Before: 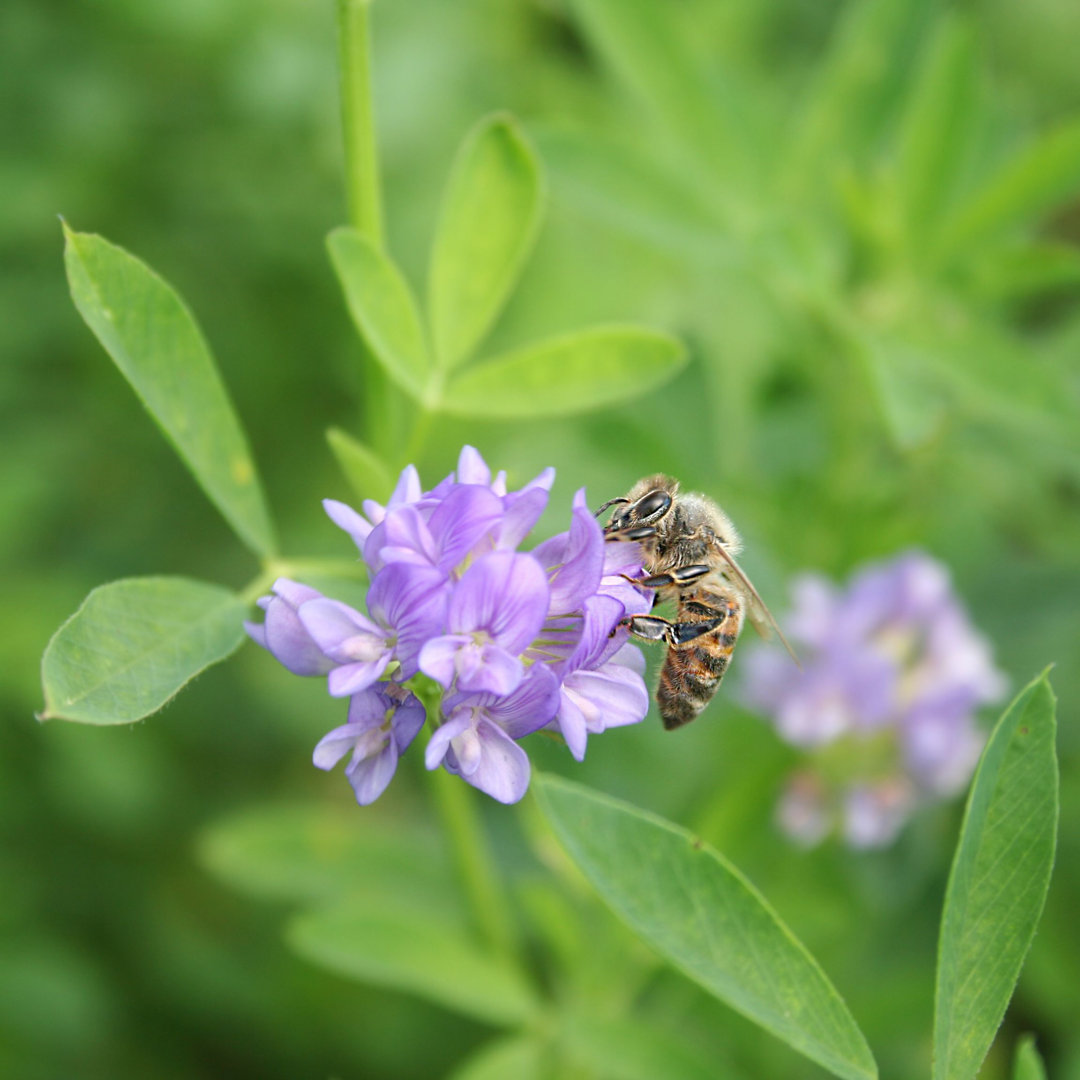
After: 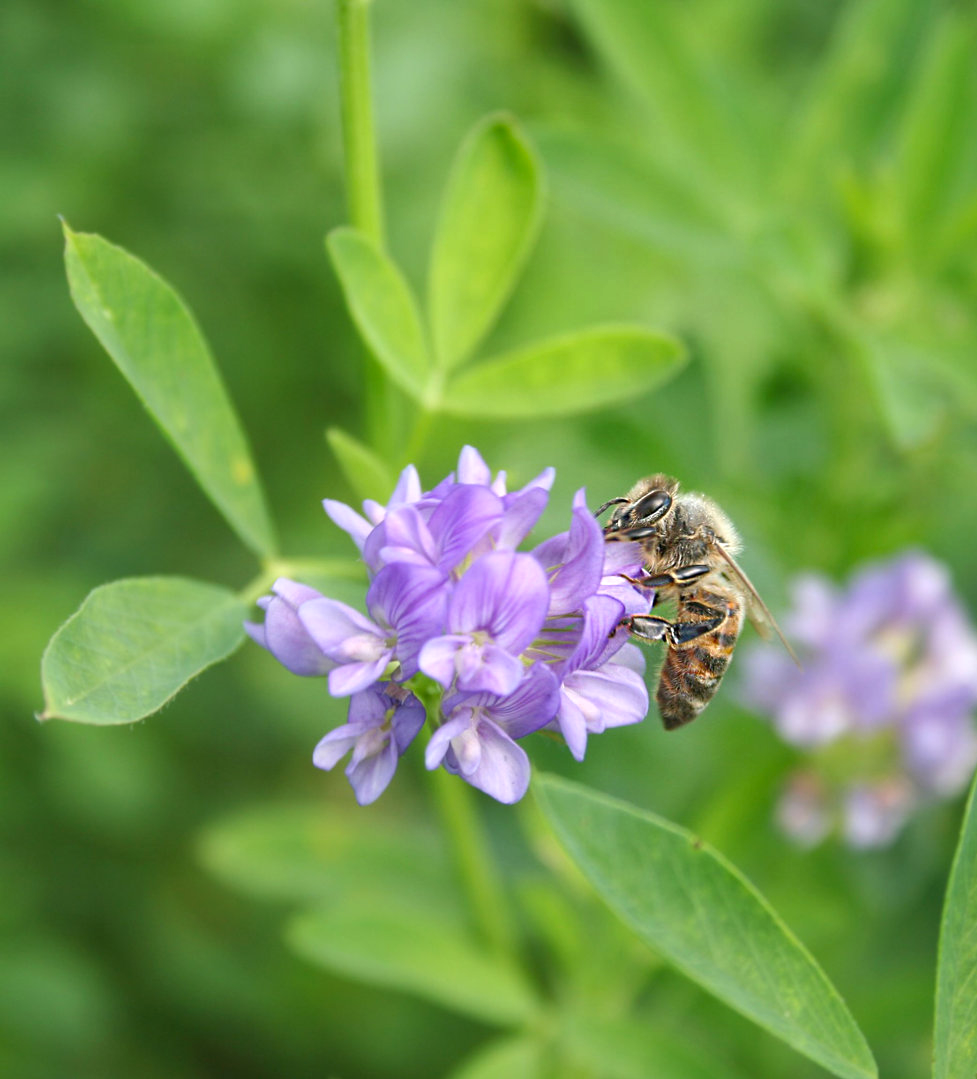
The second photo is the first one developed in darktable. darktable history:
crop: right 9.52%, bottom 0.032%
shadows and highlights: shadows 43.59, white point adjustment -1.39, soften with gaussian
exposure: exposure 0.209 EV, compensate exposure bias true, compensate highlight preservation false
